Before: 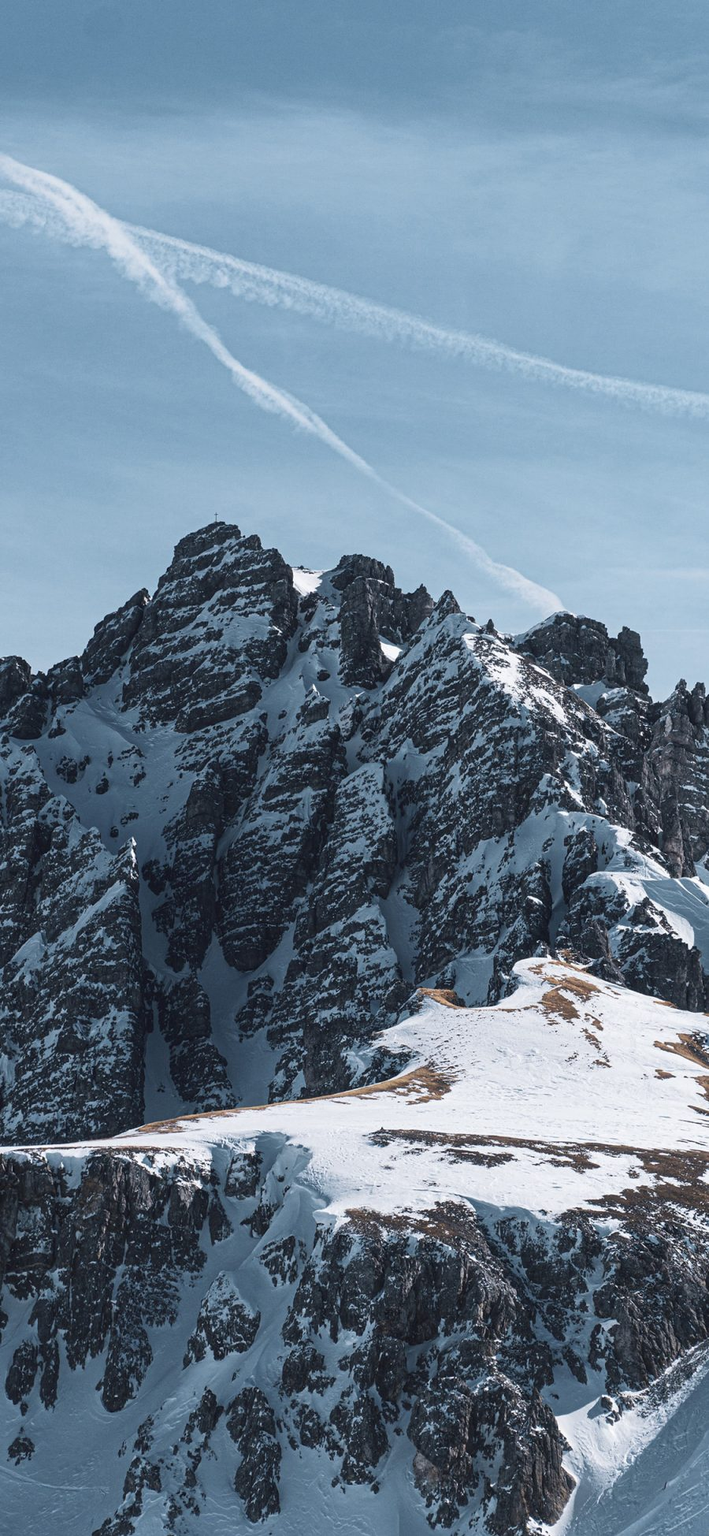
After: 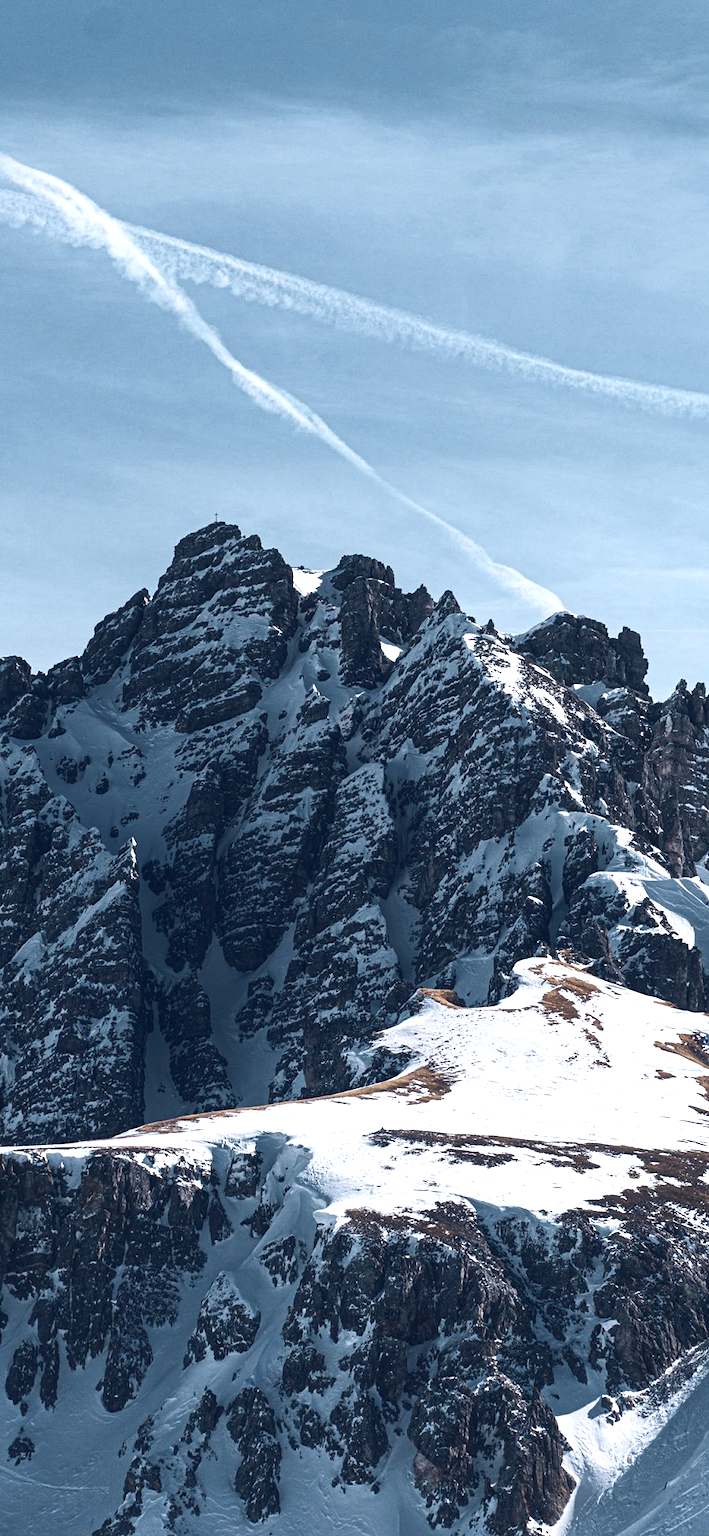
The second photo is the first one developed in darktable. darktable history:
color balance rgb: shadows lift › chroma 0.9%, shadows lift › hue 111.33°, power › chroma 0.285%, power › hue 22.61°, global offset › luminance 0.406%, global offset › chroma 0.218%, global offset › hue 254.8°, perceptual saturation grading › global saturation 0.324%, perceptual saturation grading › highlights -8.874%, perceptual saturation grading › mid-tones 18.563%, perceptual saturation grading › shadows 29.171%, perceptual brilliance grading › global brilliance 15.268%, perceptual brilliance grading › shadows -34.937%
